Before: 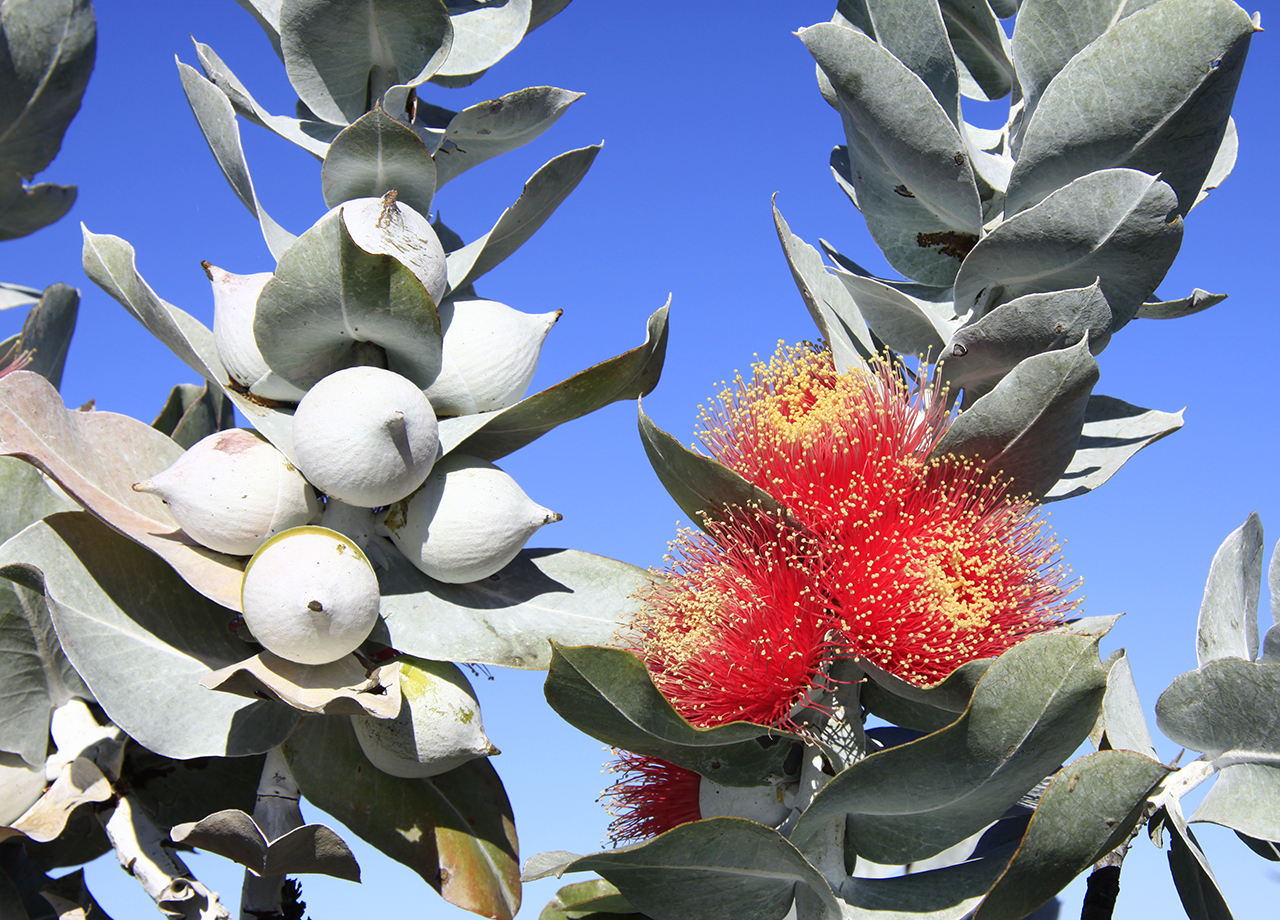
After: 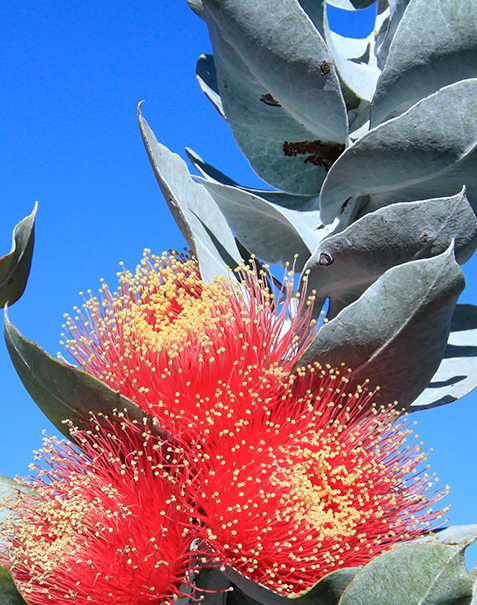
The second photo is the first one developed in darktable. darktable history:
color calibration: illuminant custom, x 0.368, y 0.373, temperature 4331.16 K
crop and rotate: left 49.542%, top 10.085%, right 13.181%, bottom 24.132%
